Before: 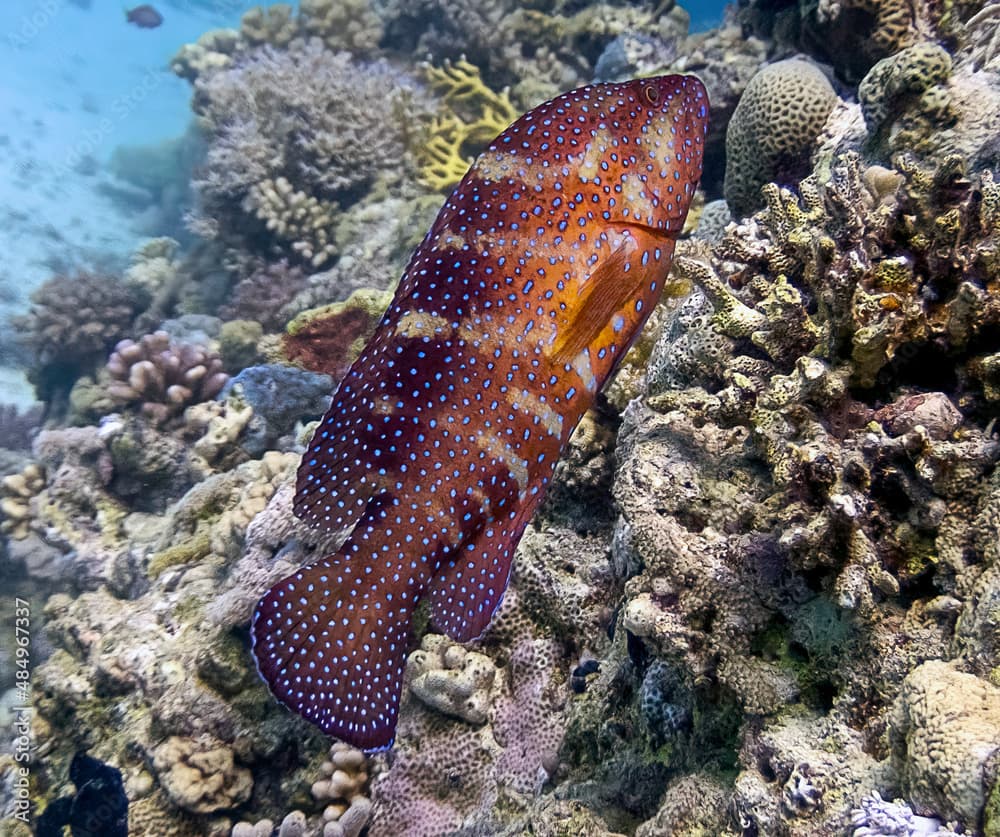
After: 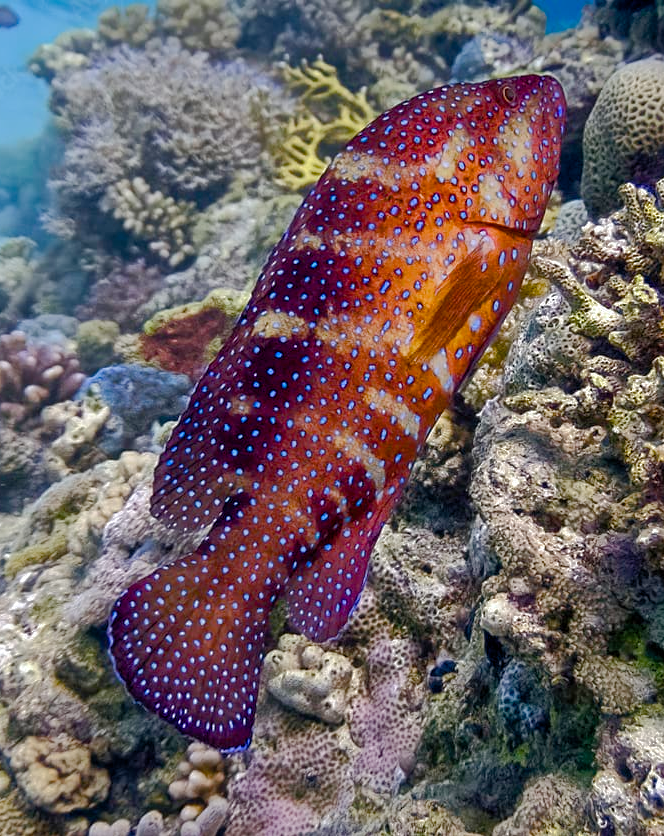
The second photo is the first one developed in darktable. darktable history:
color balance rgb: perceptual saturation grading › global saturation 24.625%, perceptual saturation grading › highlights -50.682%, perceptual saturation grading › mid-tones 19.401%, perceptual saturation grading › shadows 60.807%, contrast 4.902%
crop and rotate: left 14.327%, right 19.258%
shadows and highlights: shadows 39.49, highlights -60.05
